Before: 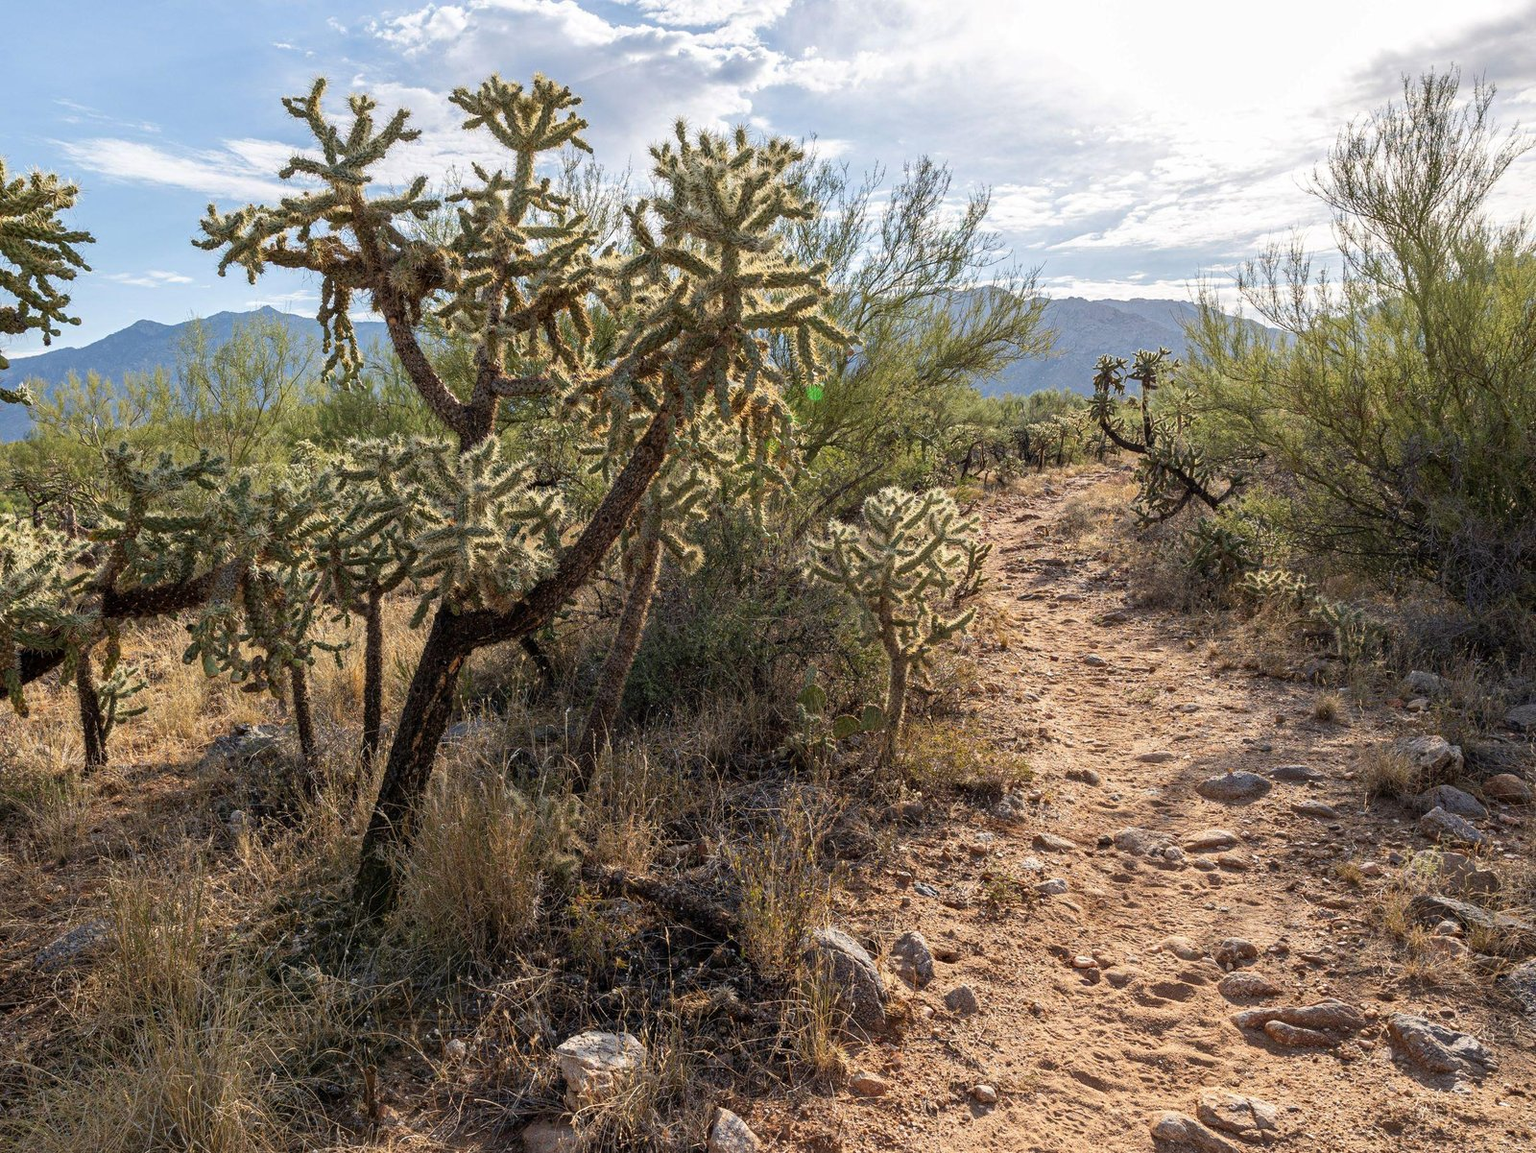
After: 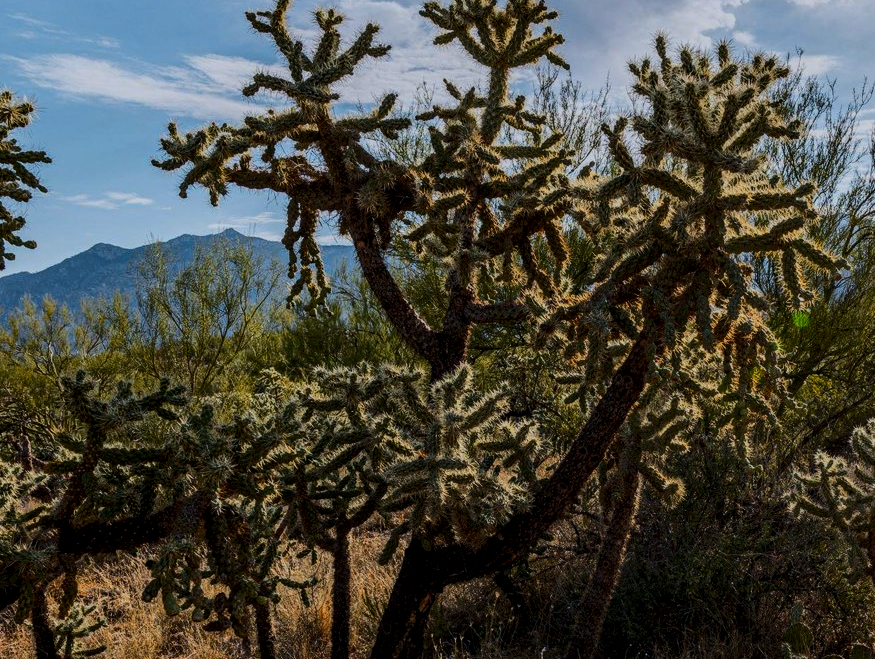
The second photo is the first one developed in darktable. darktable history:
tone equalizer: -8 EV -0.417 EV, -7 EV -0.389 EV, -6 EV -0.333 EV, -5 EV -0.222 EV, -3 EV 0.222 EV, -2 EV 0.333 EV, -1 EV 0.389 EV, +0 EV 0.417 EV, edges refinement/feathering 500, mask exposure compensation -1.25 EV, preserve details no
crop and rotate: left 3.047%, top 7.509%, right 42.236%, bottom 37.598%
white balance: red 0.976, blue 1.04
color balance rgb: perceptual saturation grading › global saturation 25%, global vibrance 20%
exposure: exposure -2.002 EV, compensate highlight preservation false
color zones: curves: ch1 [(0.239, 0.552) (0.75, 0.5)]; ch2 [(0.25, 0.462) (0.749, 0.457)], mix 25.94%
local contrast: detail 130%
base curve: curves: ch0 [(0, 0) (0.028, 0.03) (0.121, 0.232) (0.46, 0.748) (0.859, 0.968) (1, 1)]
